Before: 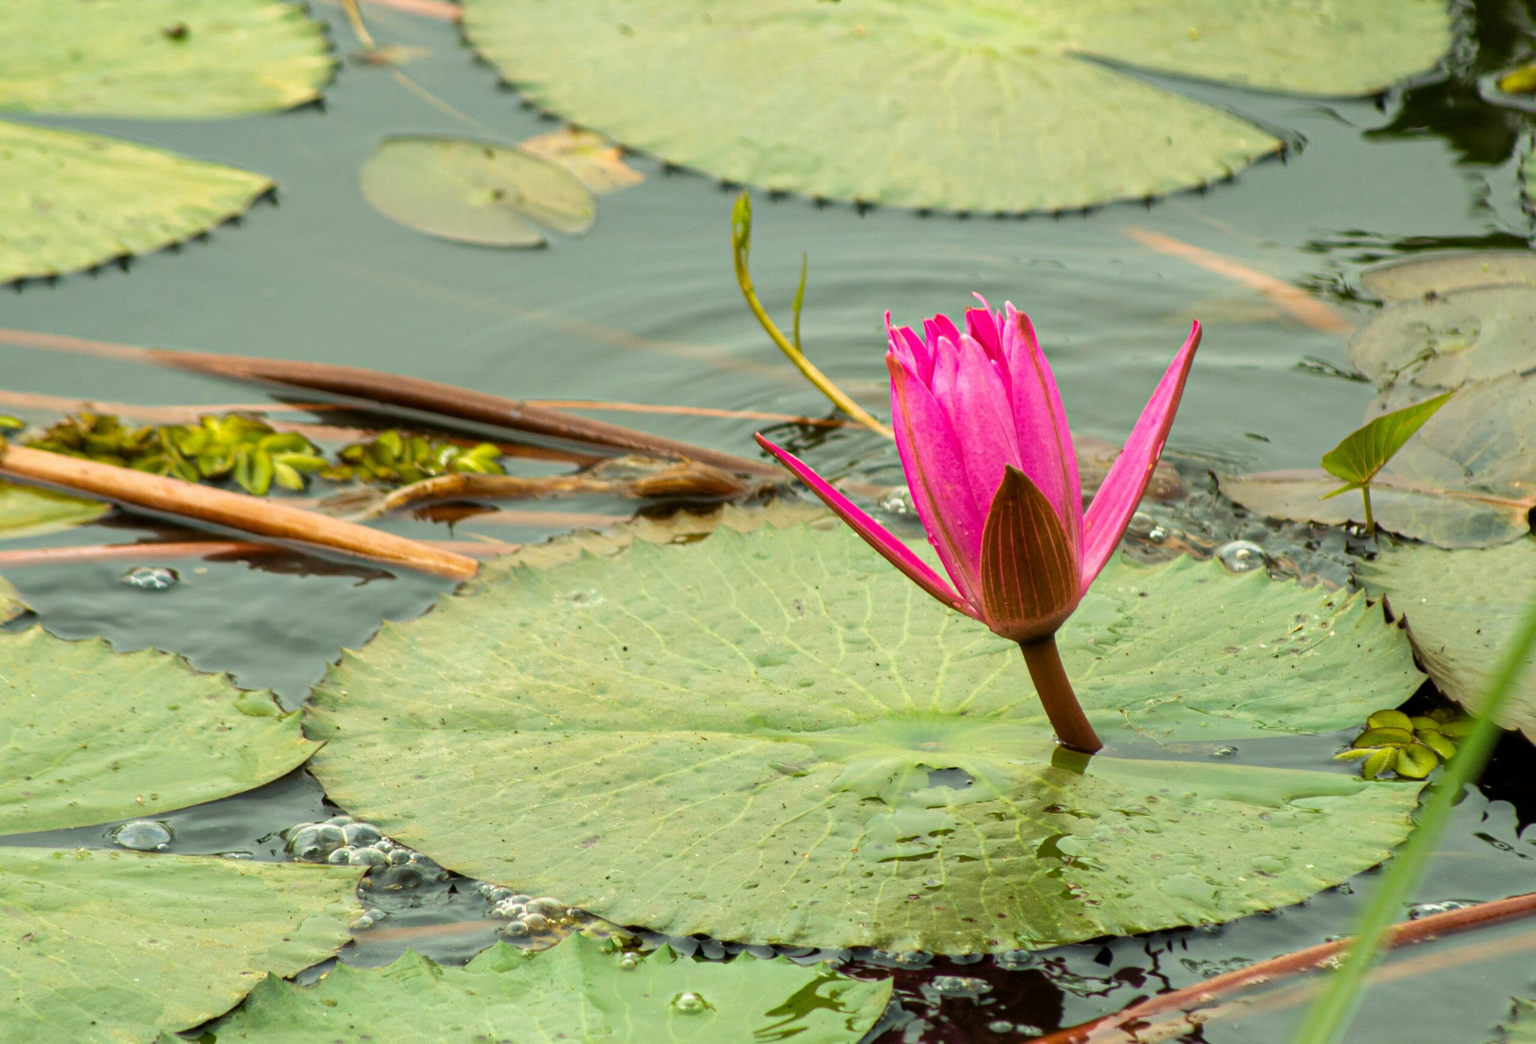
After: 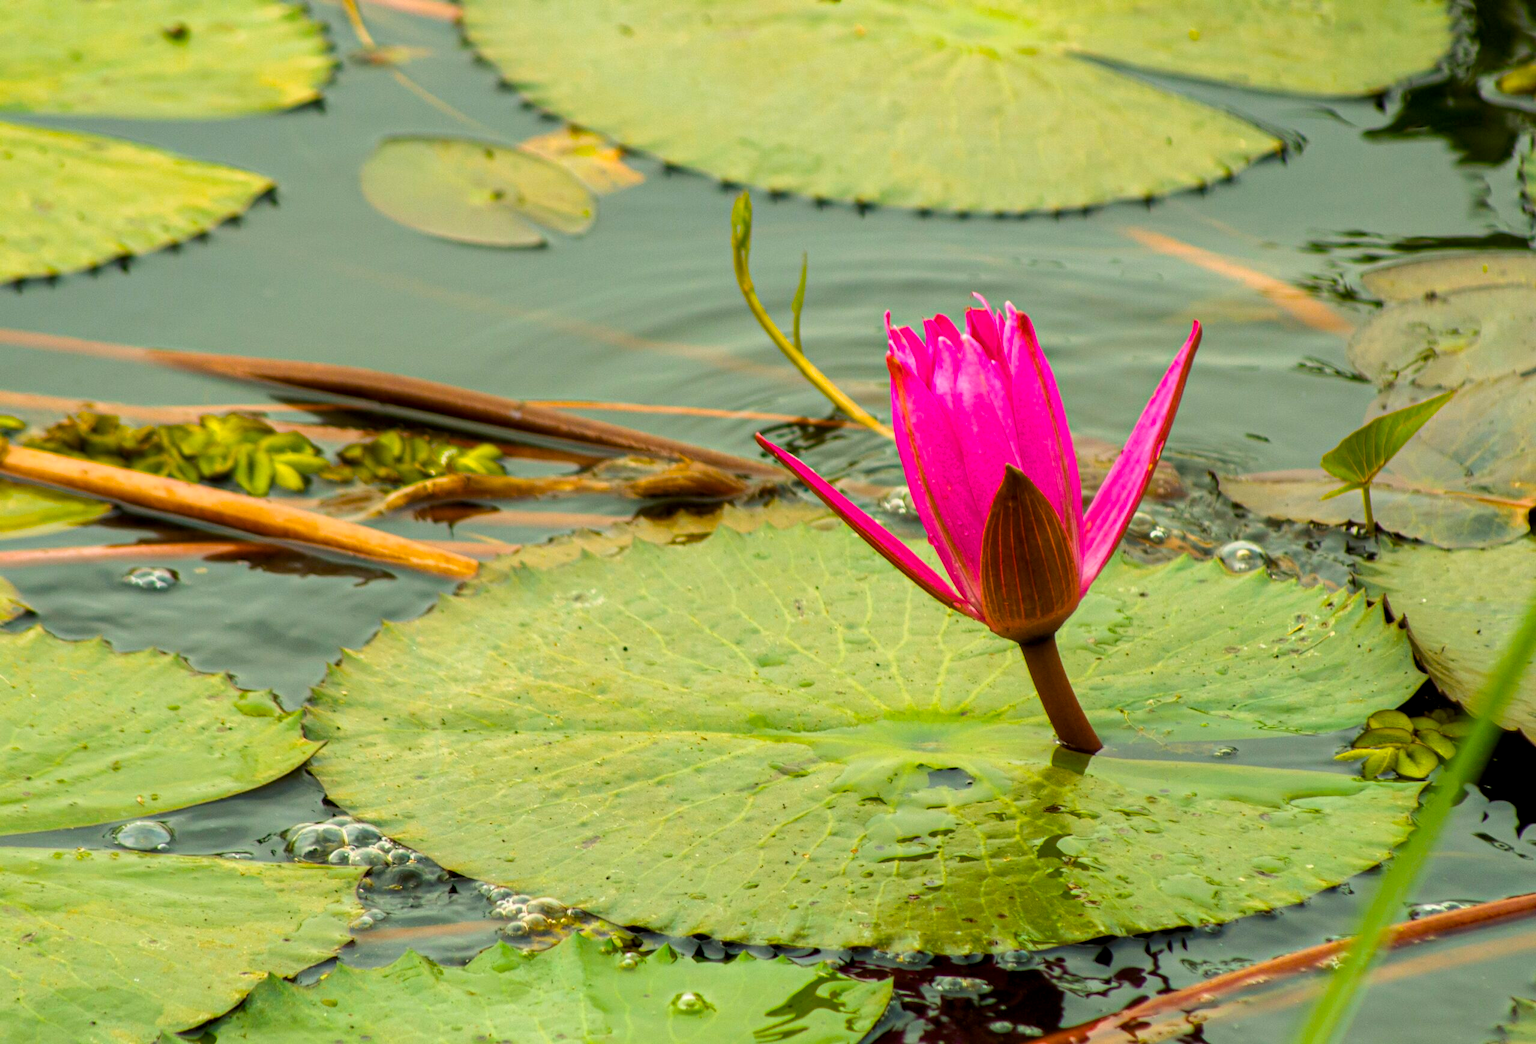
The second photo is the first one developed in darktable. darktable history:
local contrast: highlights 62%, shadows 114%, detail 106%, midtone range 0.531
color balance rgb: highlights gain › chroma 1.023%, highlights gain › hue 60.2°, perceptual saturation grading › global saturation 31.086%, global vibrance 20%
